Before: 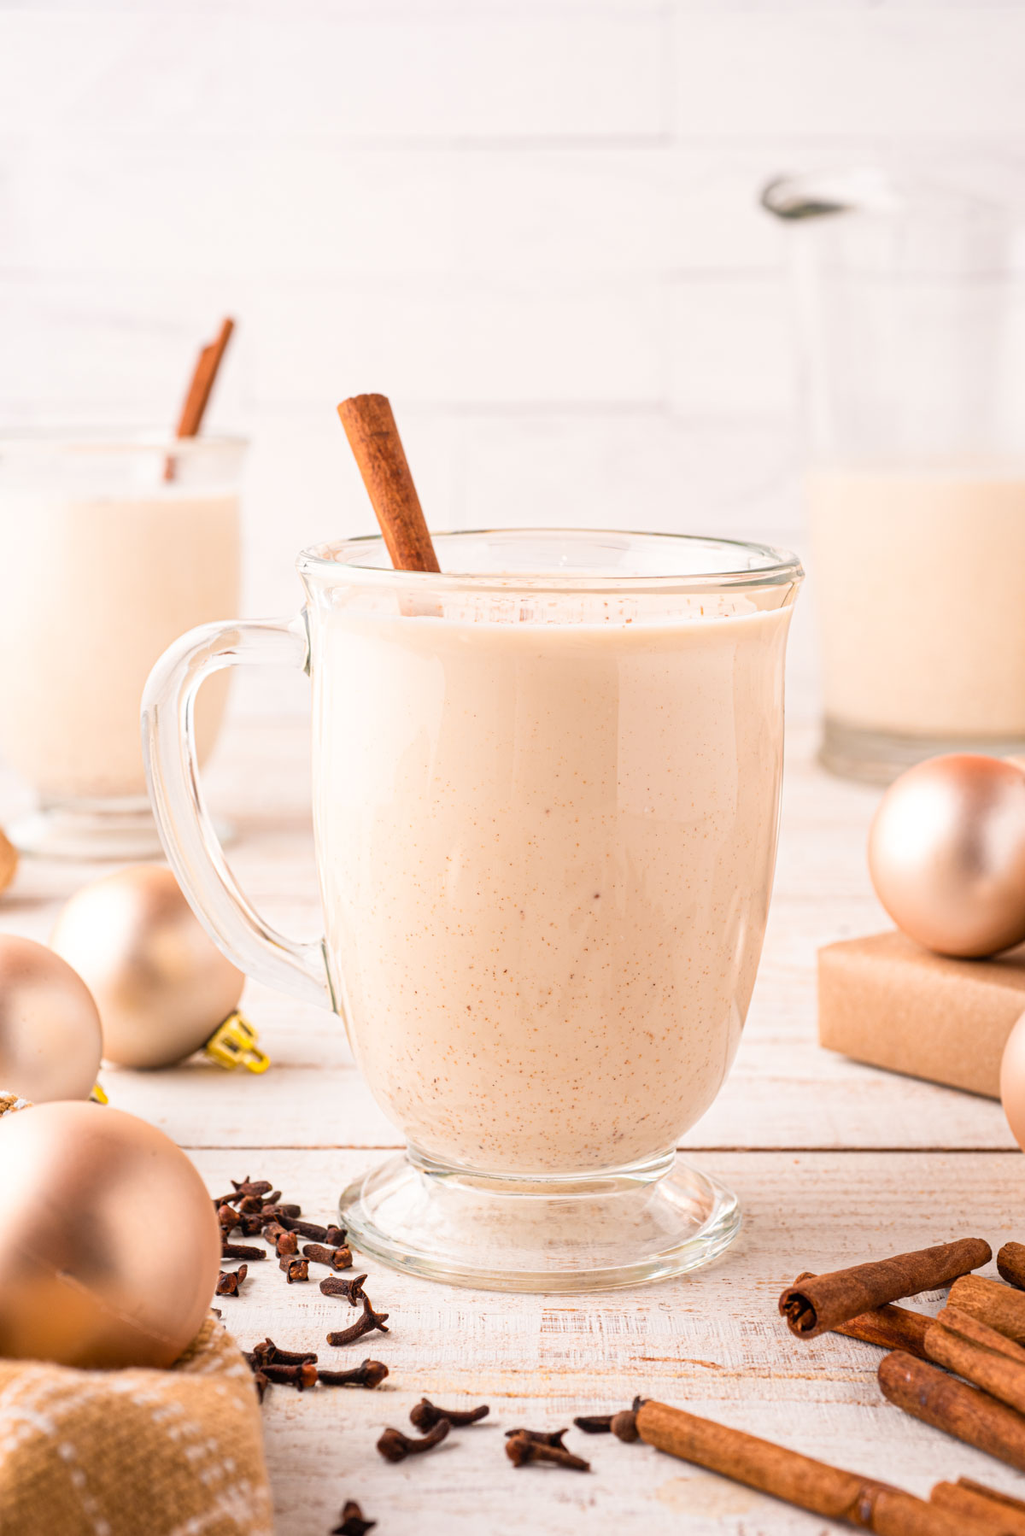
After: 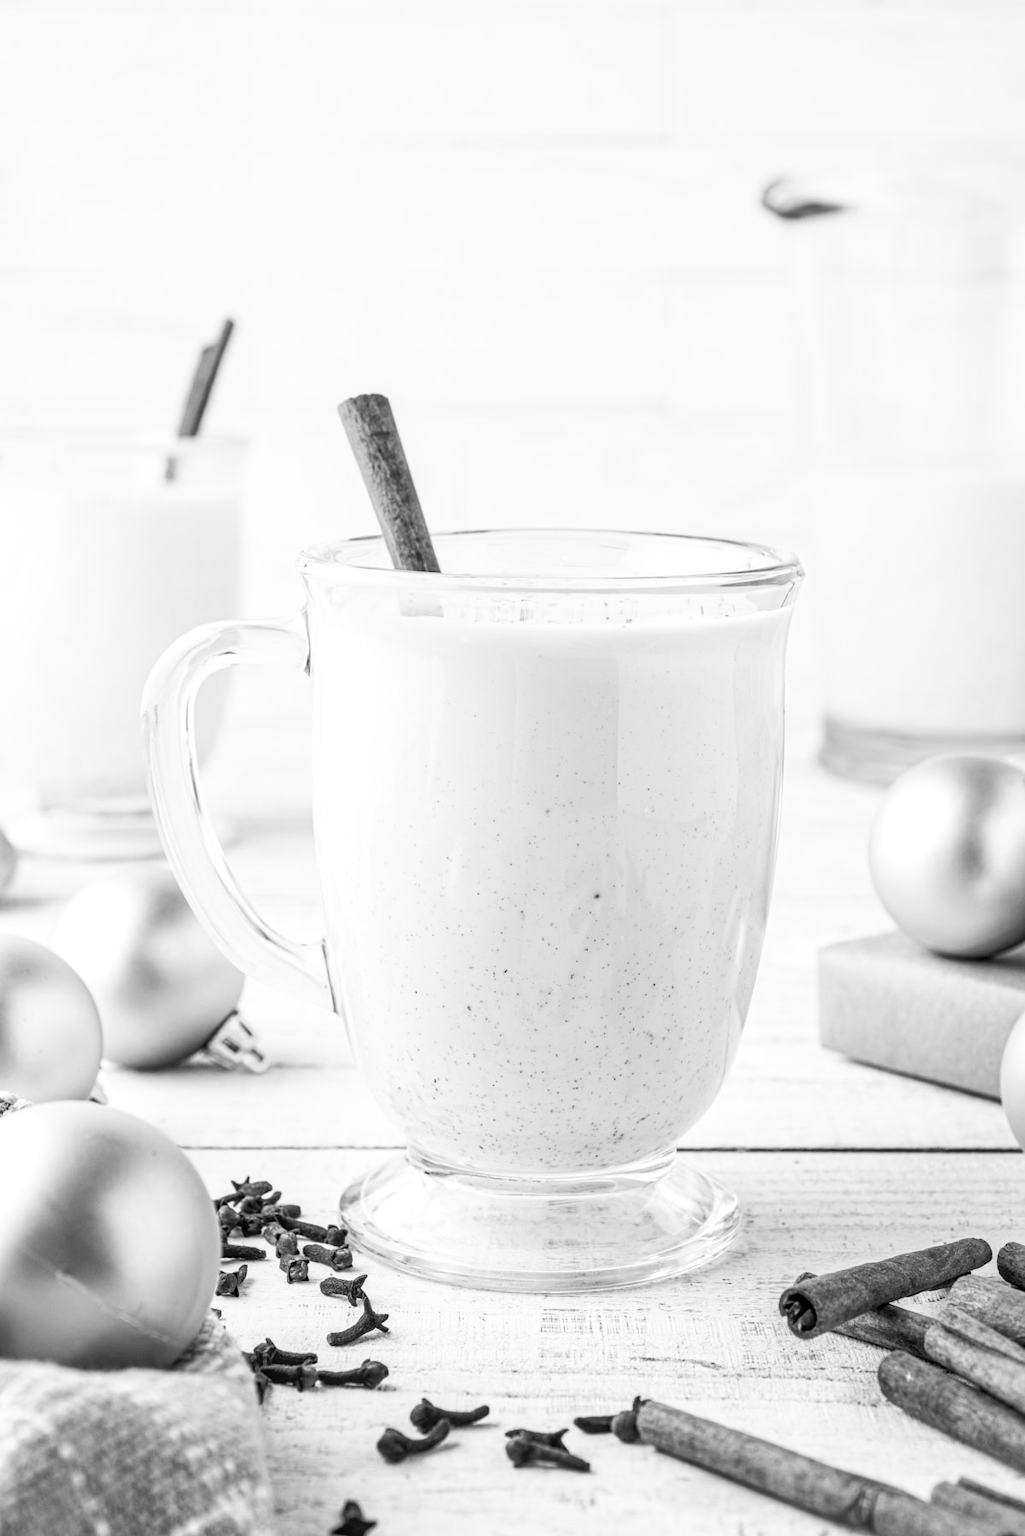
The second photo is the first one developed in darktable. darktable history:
local contrast: on, module defaults
vibrance: on, module defaults
color correction: highlights a* -6.69, highlights b* 0.49
monochrome: on, module defaults
tone equalizer: -7 EV 0.15 EV, -6 EV 0.6 EV, -5 EV 1.15 EV, -4 EV 1.33 EV, -3 EV 1.15 EV, -2 EV 0.6 EV, -1 EV 0.15 EV, mask exposure compensation -0.5 EV
contrast brightness saturation: contrast 0.28
